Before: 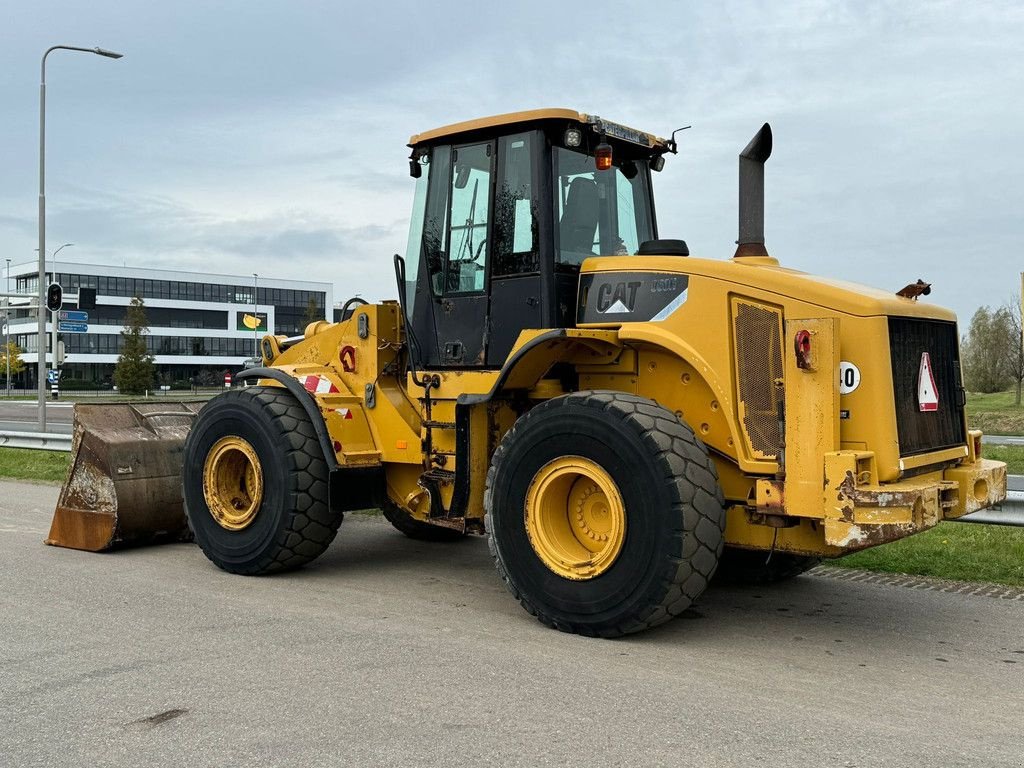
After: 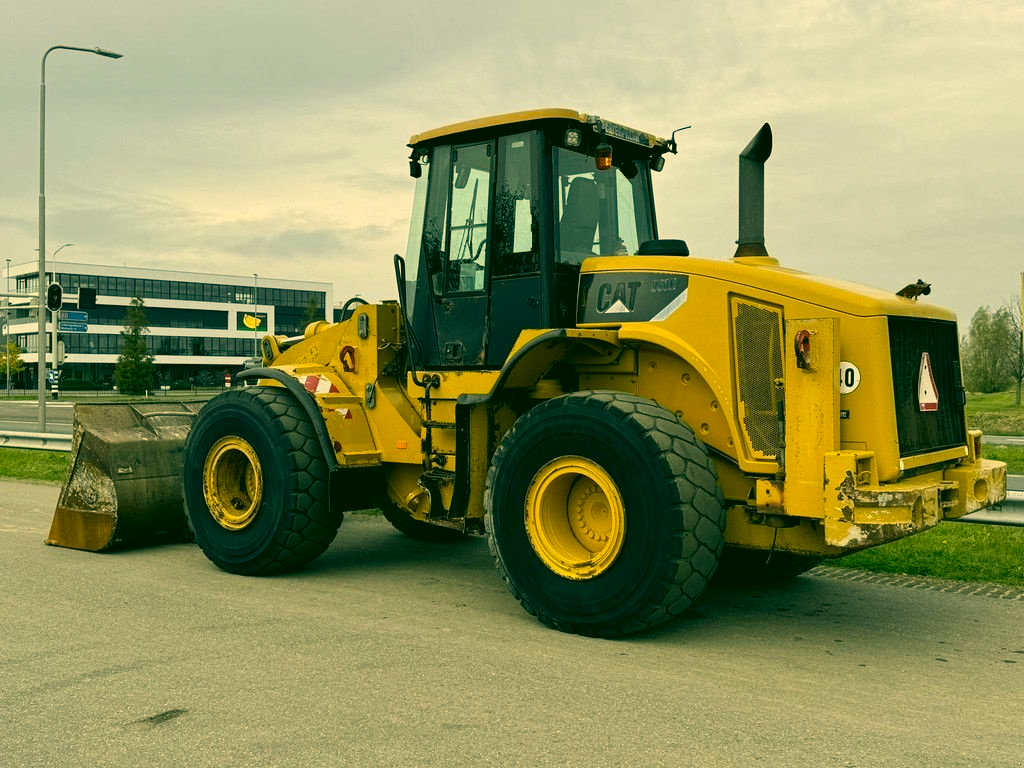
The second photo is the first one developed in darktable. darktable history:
color correction: highlights a* 5.64, highlights b* 33.72, shadows a* -25.24, shadows b* 3.97
